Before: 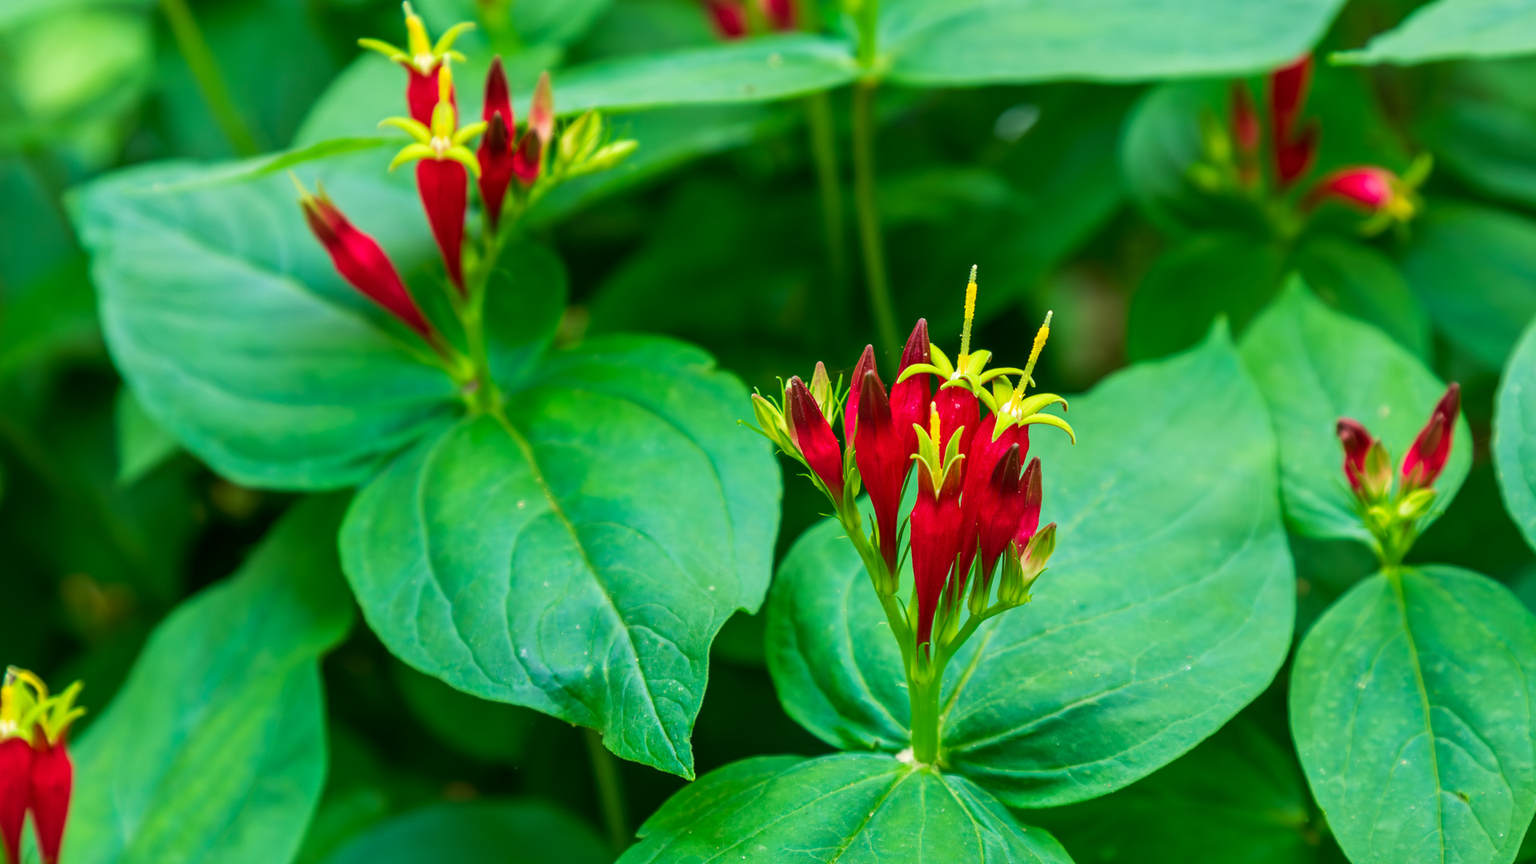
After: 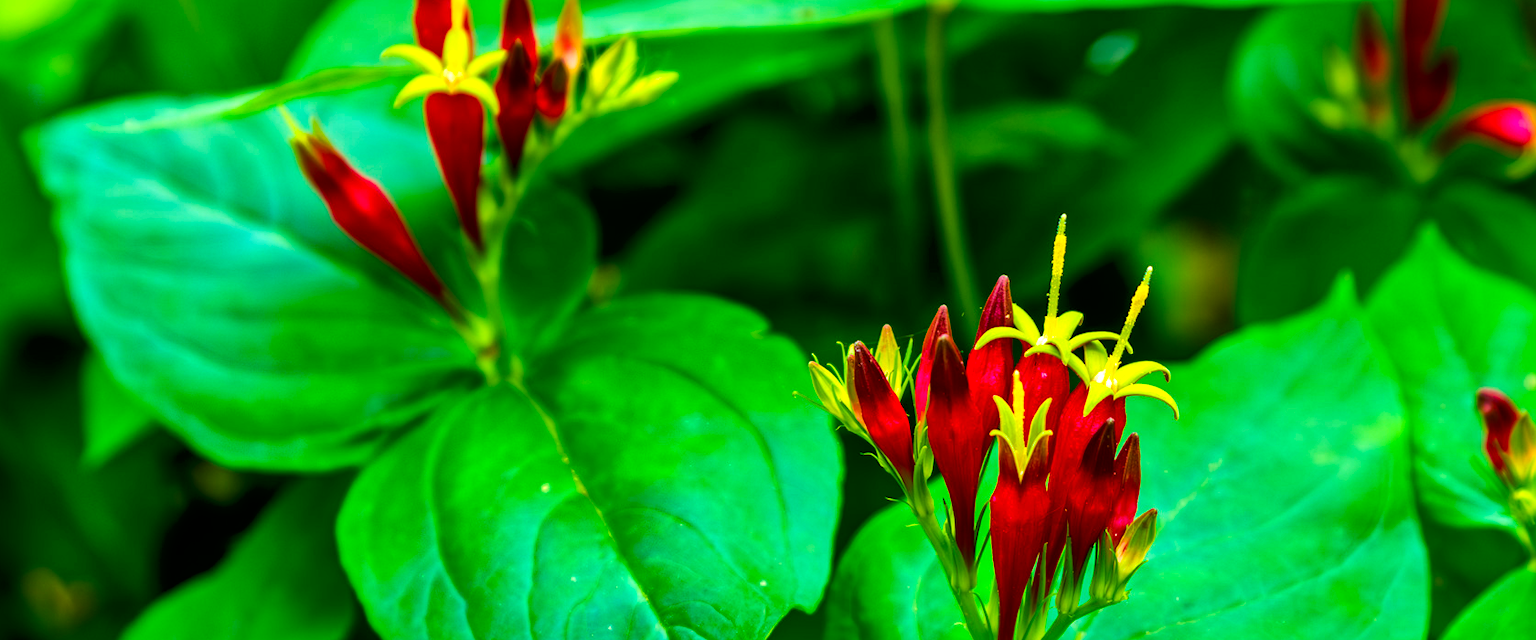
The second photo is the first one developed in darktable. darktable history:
crop: left 2.882%, top 9.005%, right 9.61%, bottom 26.083%
color balance rgb: shadows lift › chroma 1.015%, shadows lift › hue 216.55°, linear chroma grading › global chroma 15.549%, perceptual saturation grading › global saturation 25.878%, global vibrance 35.691%, contrast 10.363%
local contrast: mode bilateral grid, contrast 20, coarseness 49, detail 178%, midtone range 0.2
